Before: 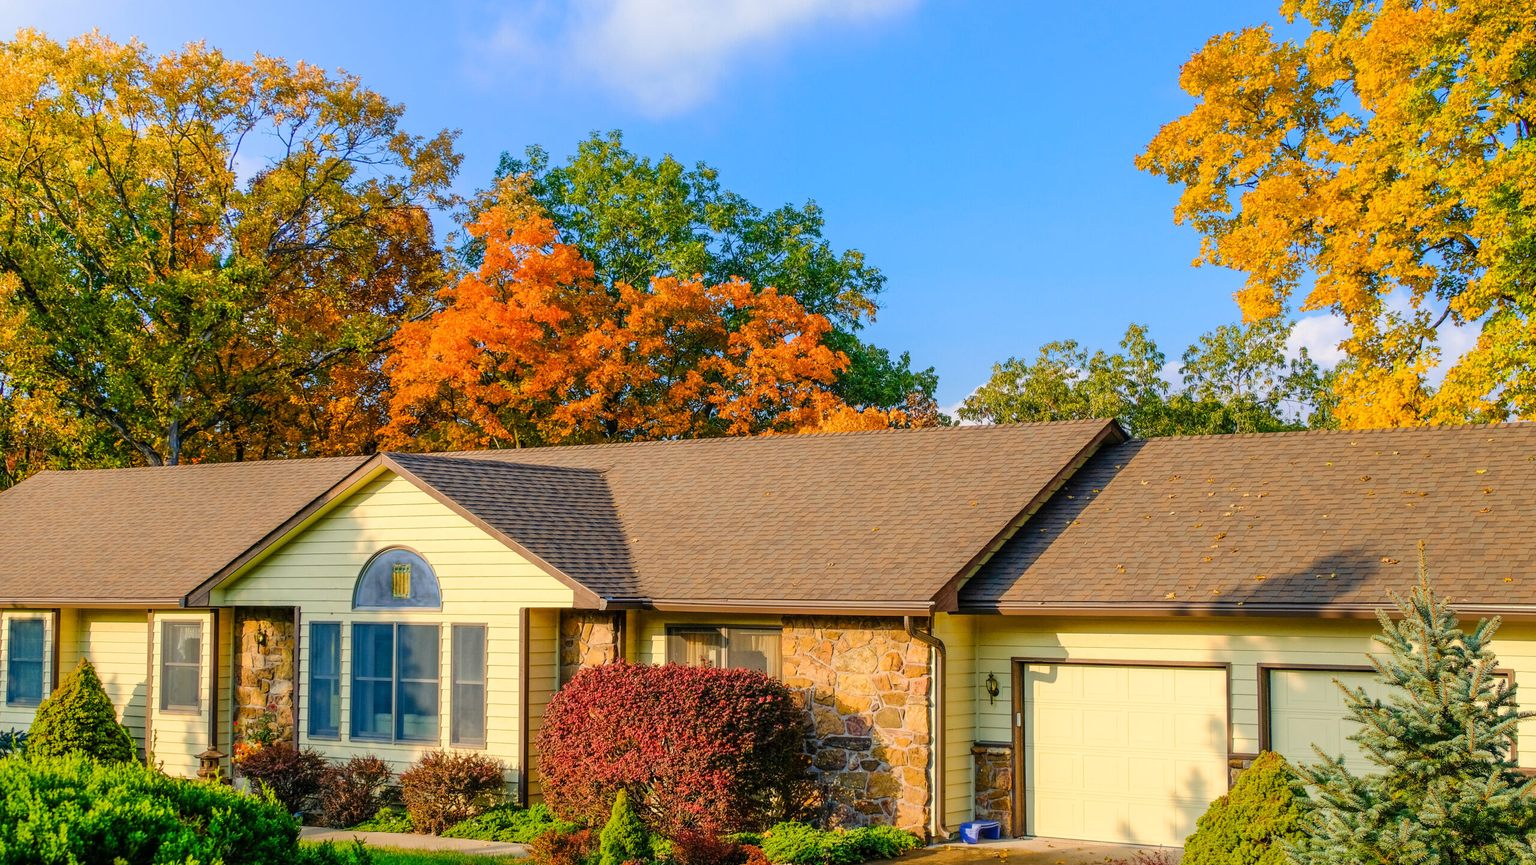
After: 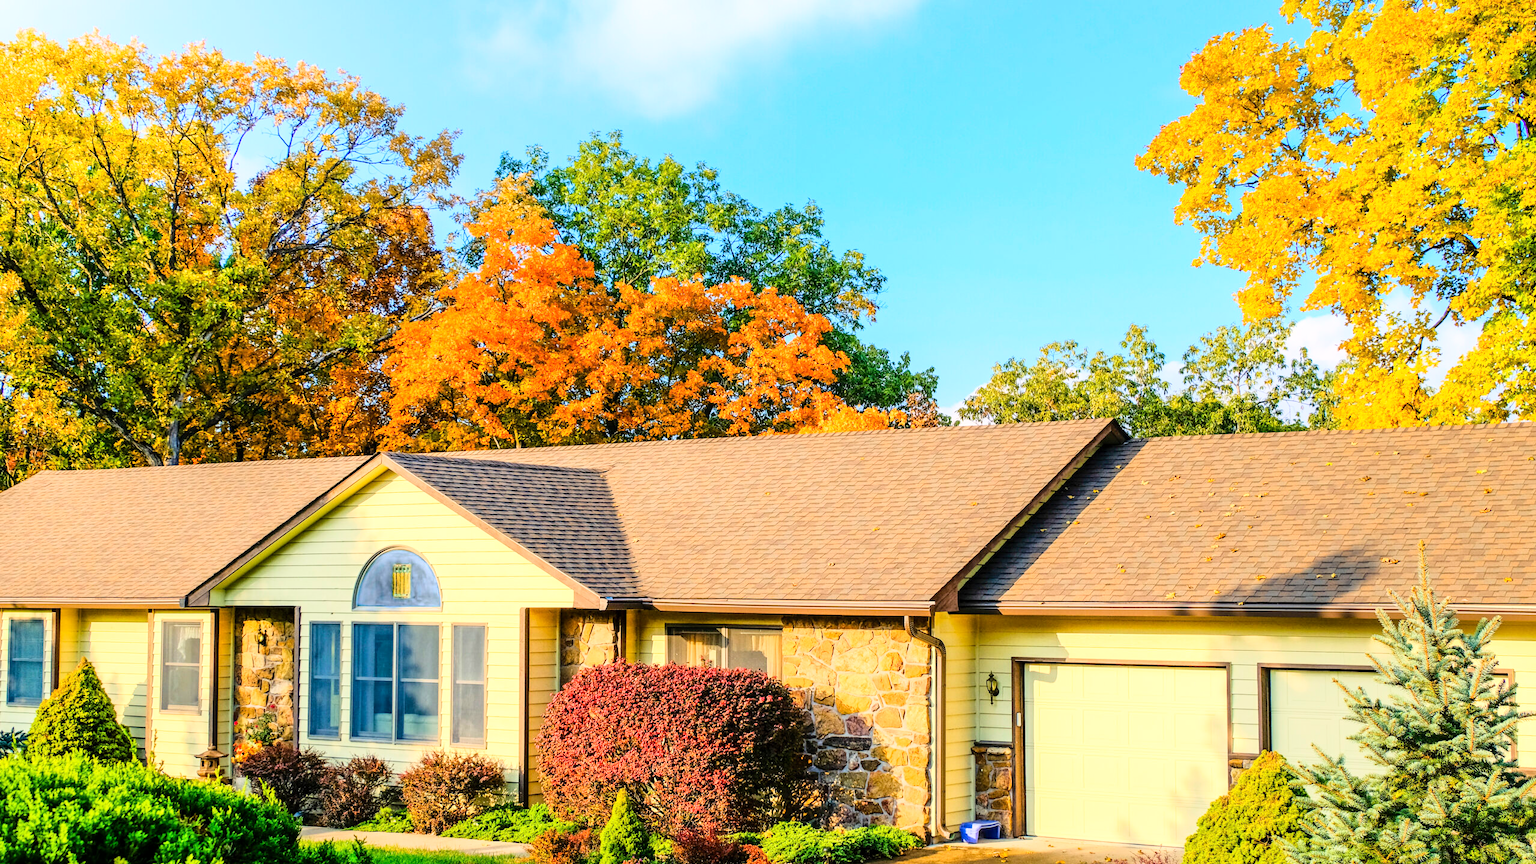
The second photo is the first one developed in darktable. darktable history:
exposure: black level correction 0.001, exposure 0.194 EV, compensate highlight preservation false
base curve: curves: ch0 [(0, 0) (0.028, 0.03) (0.121, 0.232) (0.46, 0.748) (0.859, 0.968) (1, 1)]
